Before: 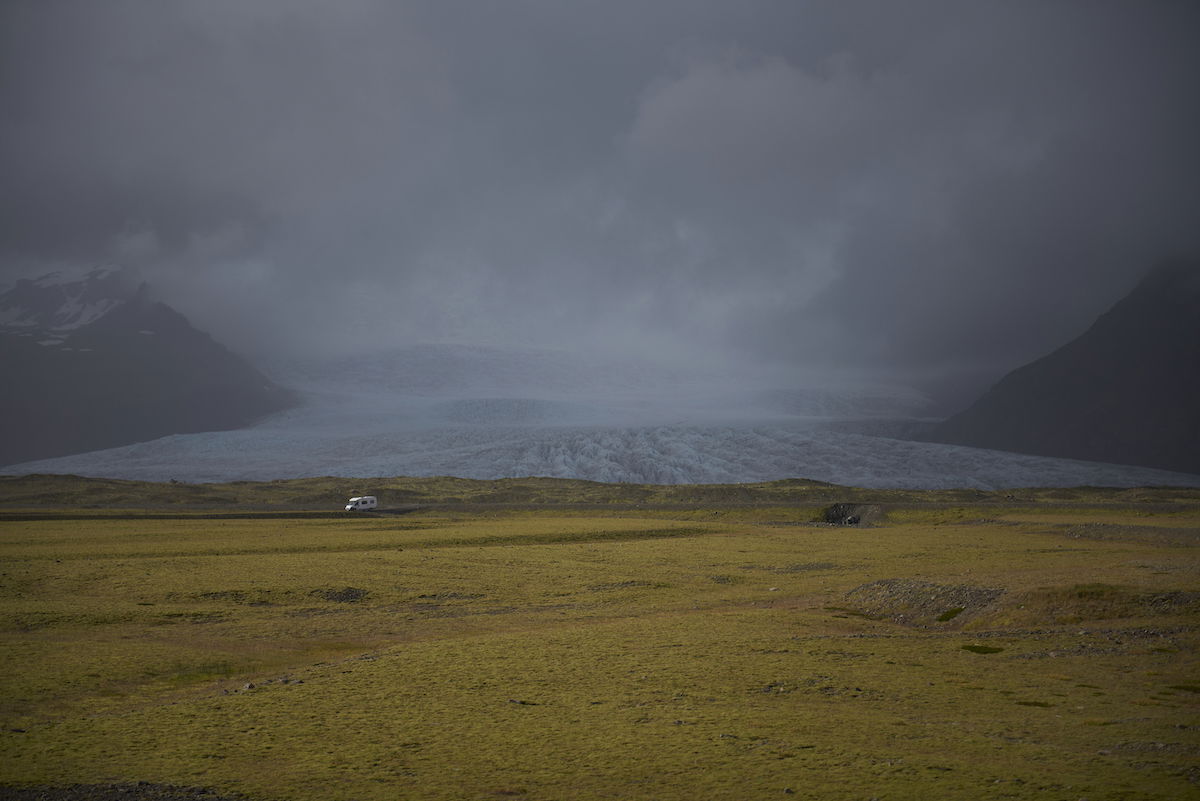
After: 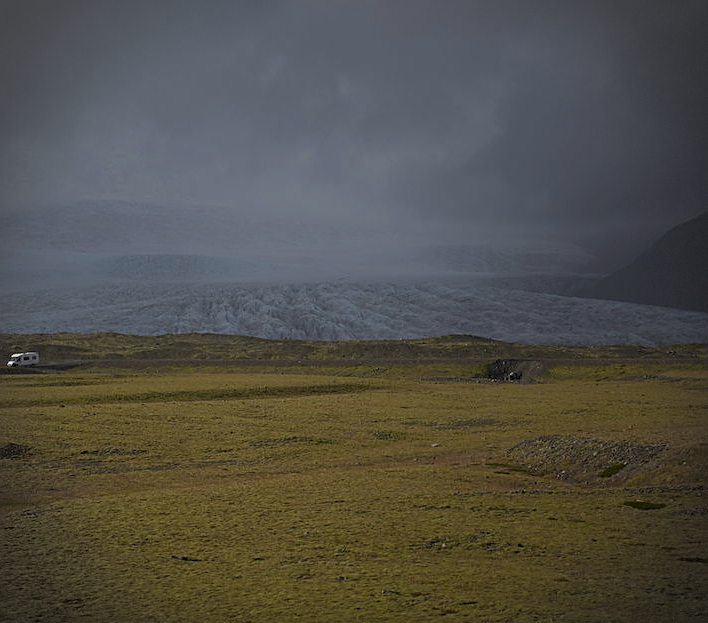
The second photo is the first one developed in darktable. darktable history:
vignetting: dithering 8-bit output, unbound false
sharpen: on, module defaults
crop and rotate: left 28.176%, top 18.075%, right 12.757%, bottom 4.037%
exposure: exposure -0.413 EV, compensate highlight preservation false
